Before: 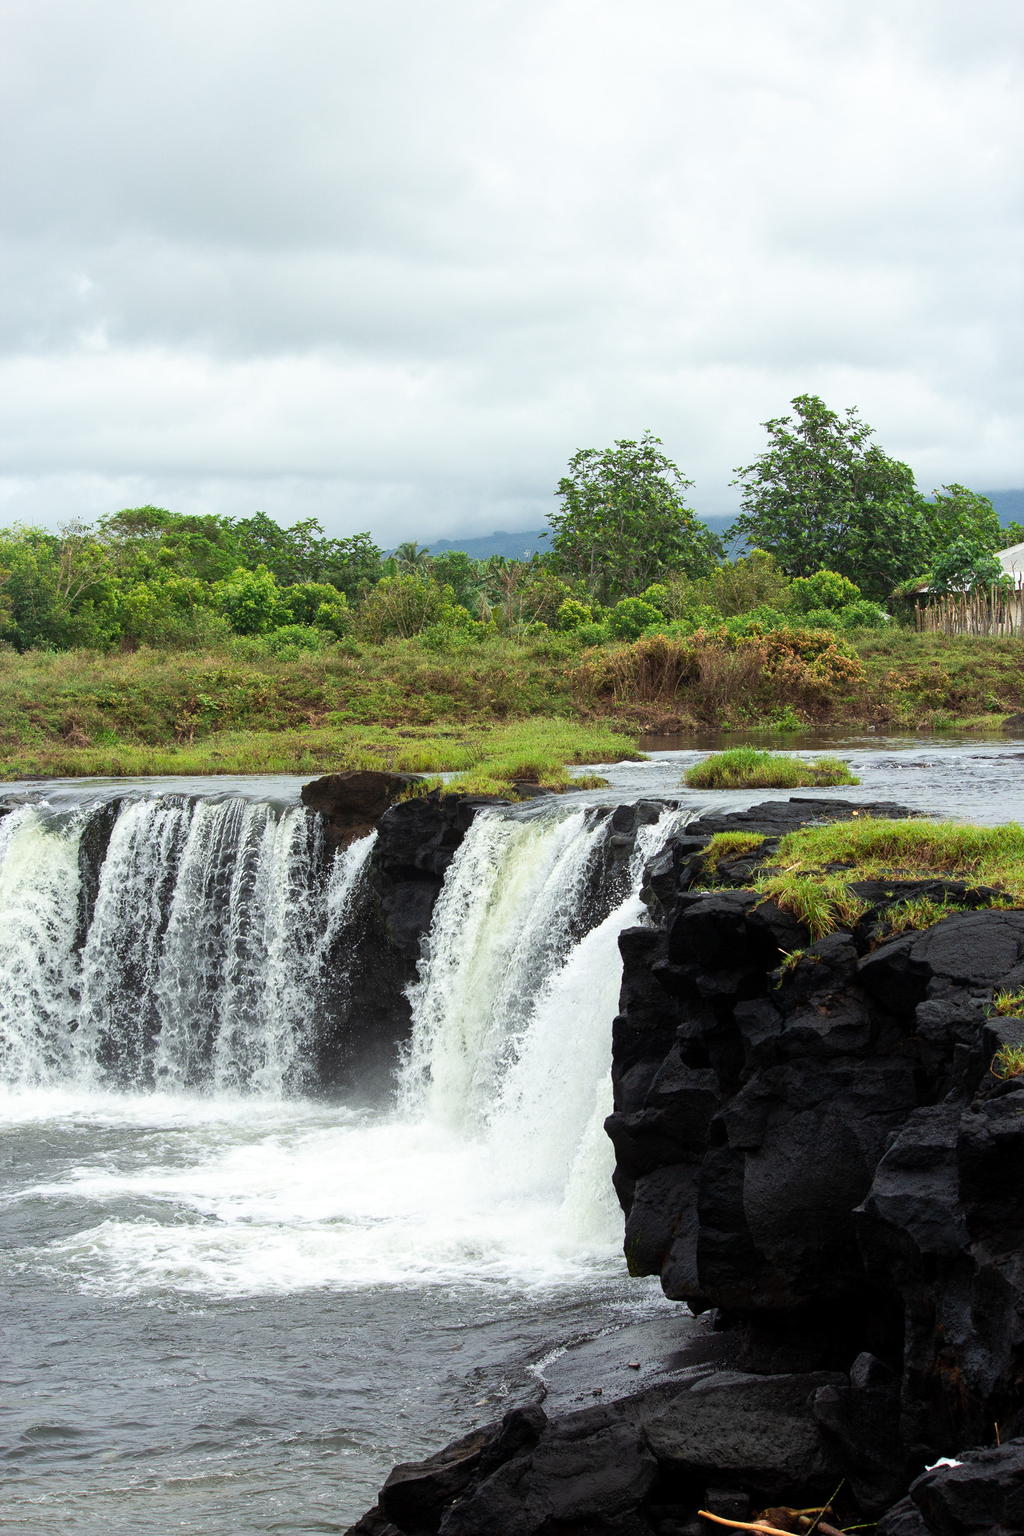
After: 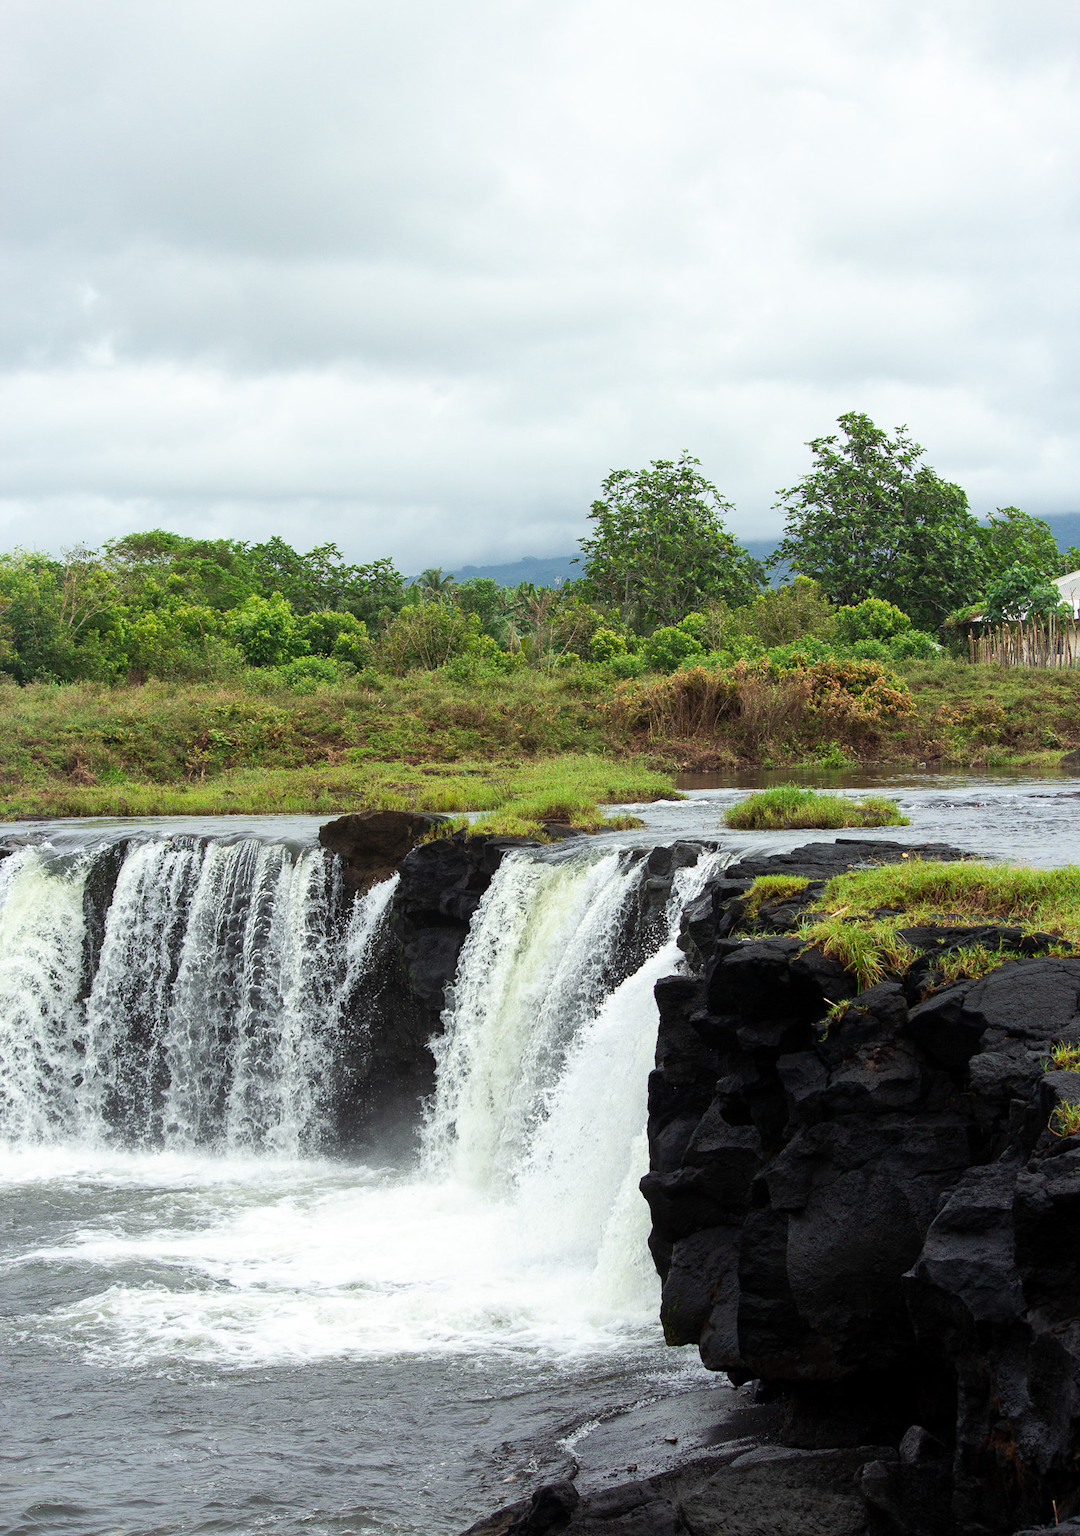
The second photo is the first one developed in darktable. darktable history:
crop: top 0.372%, right 0.259%, bottom 5.097%
